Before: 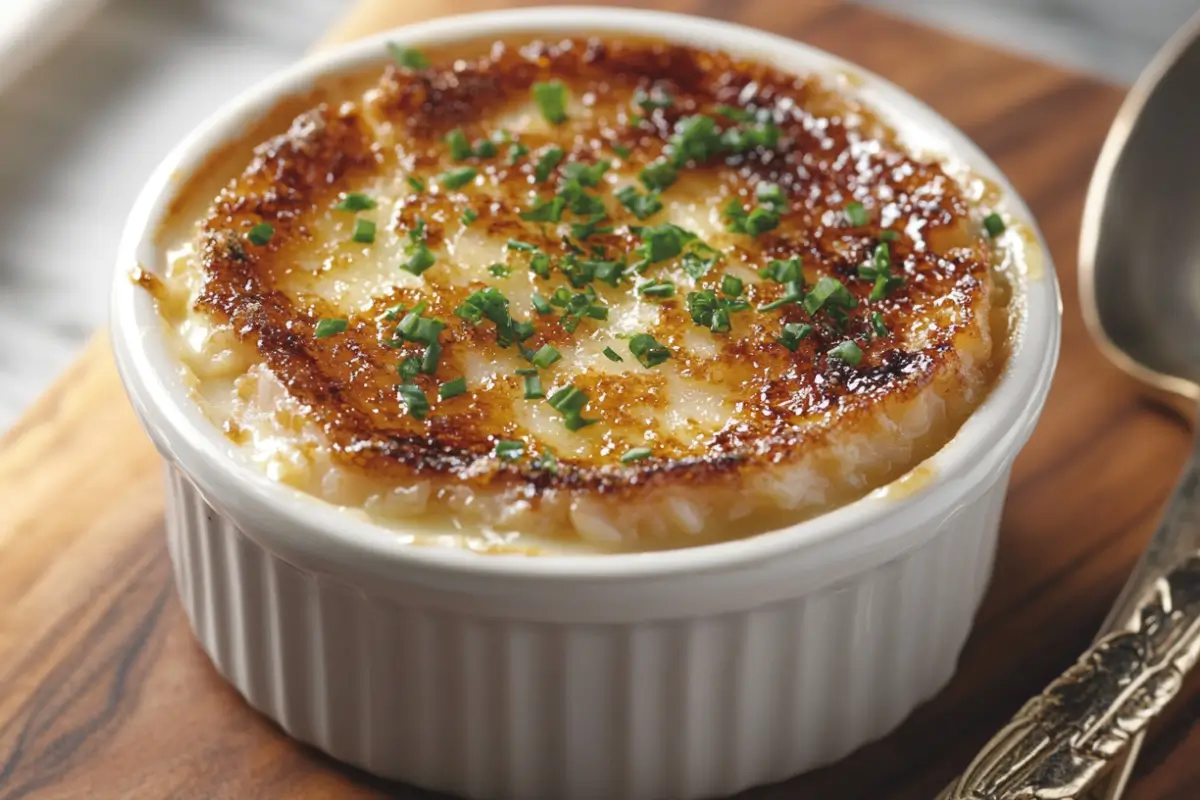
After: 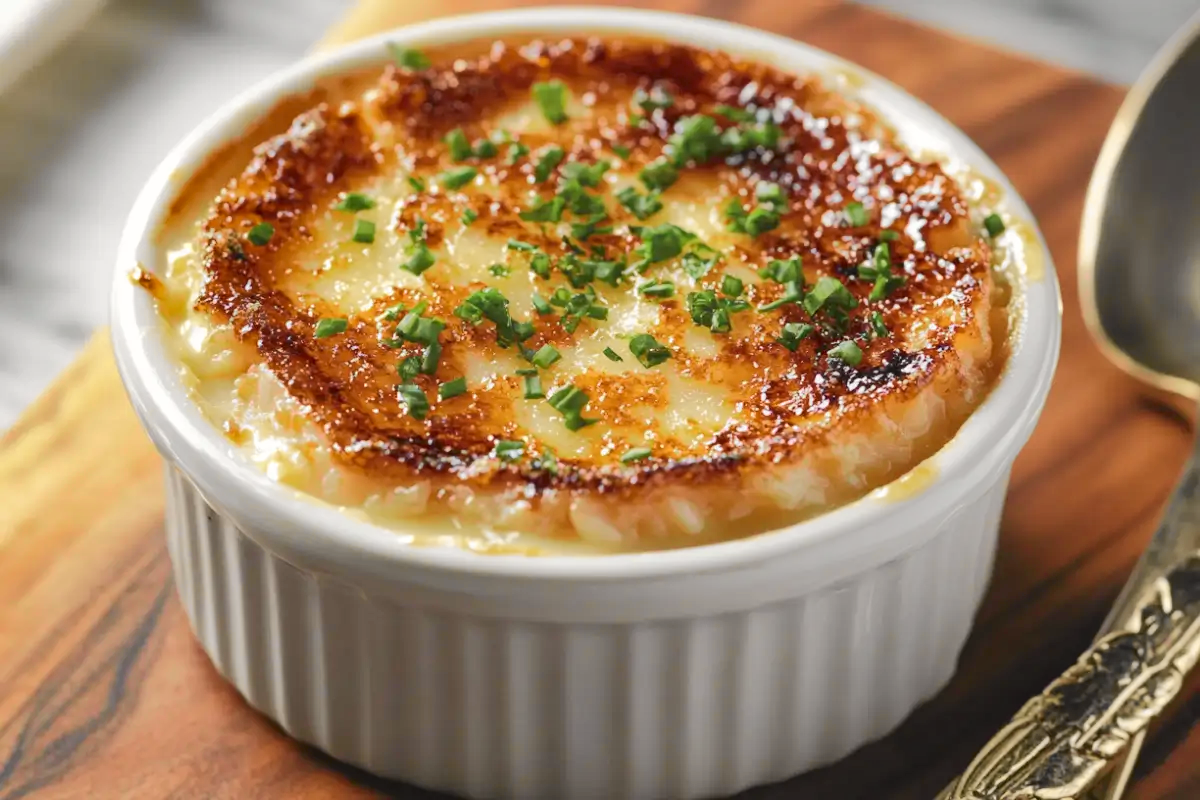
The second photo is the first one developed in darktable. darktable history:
shadows and highlights: shadows 53, soften with gaussian
tone curve: curves: ch0 [(0, 0.019) (0.066, 0.054) (0.184, 0.184) (0.369, 0.417) (0.501, 0.586) (0.617, 0.71) (0.743, 0.787) (0.997, 0.997)]; ch1 [(0, 0) (0.187, 0.156) (0.388, 0.372) (0.437, 0.428) (0.474, 0.472) (0.499, 0.5) (0.521, 0.514) (0.548, 0.567) (0.6, 0.629) (0.82, 0.831) (1, 1)]; ch2 [(0, 0) (0.234, 0.227) (0.352, 0.372) (0.459, 0.484) (0.5, 0.505) (0.518, 0.516) (0.529, 0.541) (0.56, 0.594) (0.607, 0.644) (0.74, 0.771) (0.858, 0.873) (0.999, 0.994)], color space Lab, independent channels, preserve colors none
